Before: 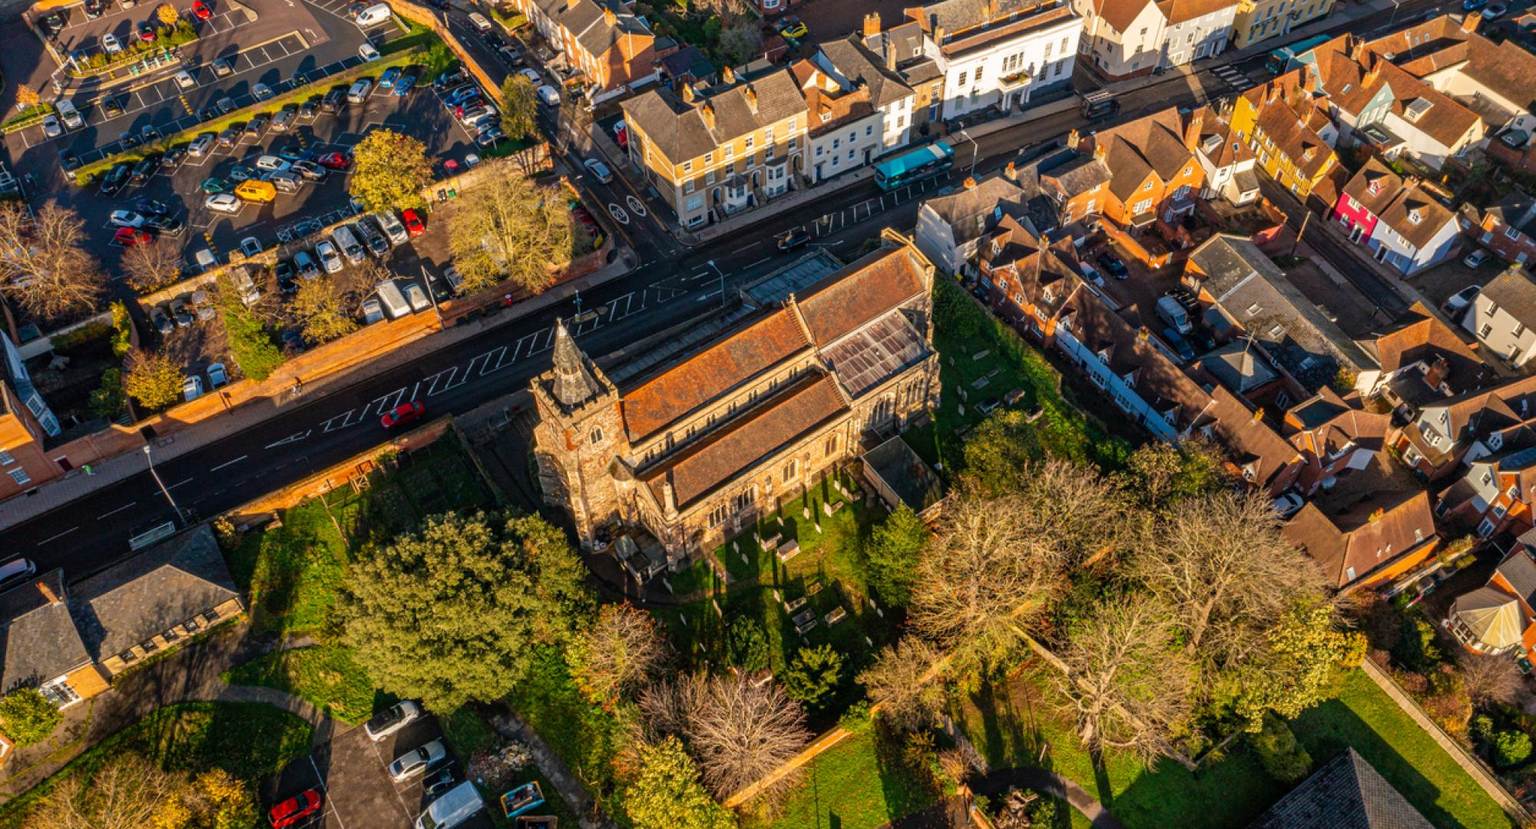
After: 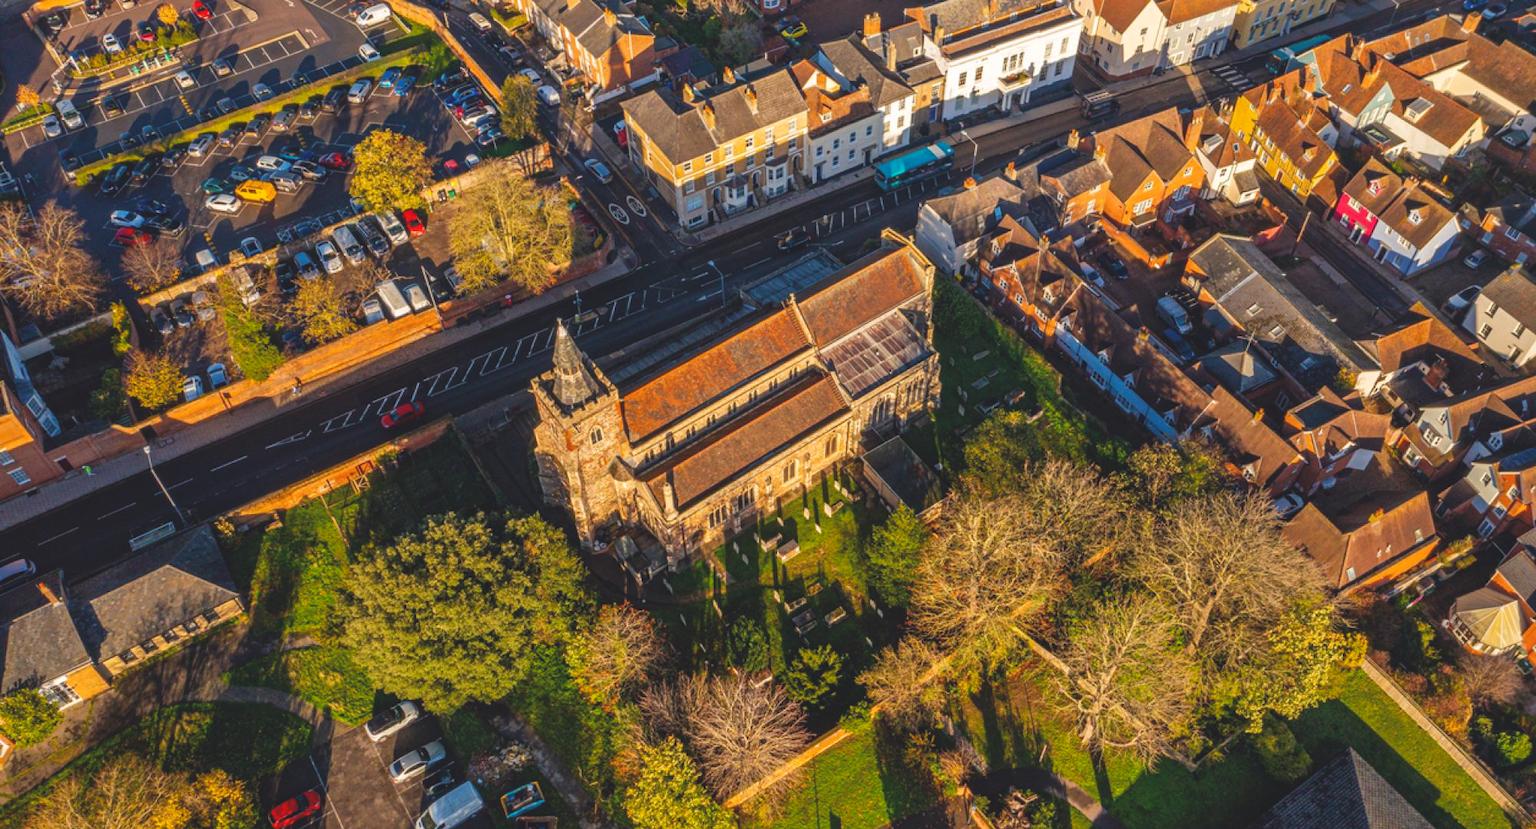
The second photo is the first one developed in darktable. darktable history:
color balance rgb: shadows lift › chroma 3.327%, shadows lift › hue 280.87°, global offset › luminance 1.473%, perceptual saturation grading › global saturation 0.056%, perceptual saturation grading › mid-tones 11.077%, global vibrance 20.498%
